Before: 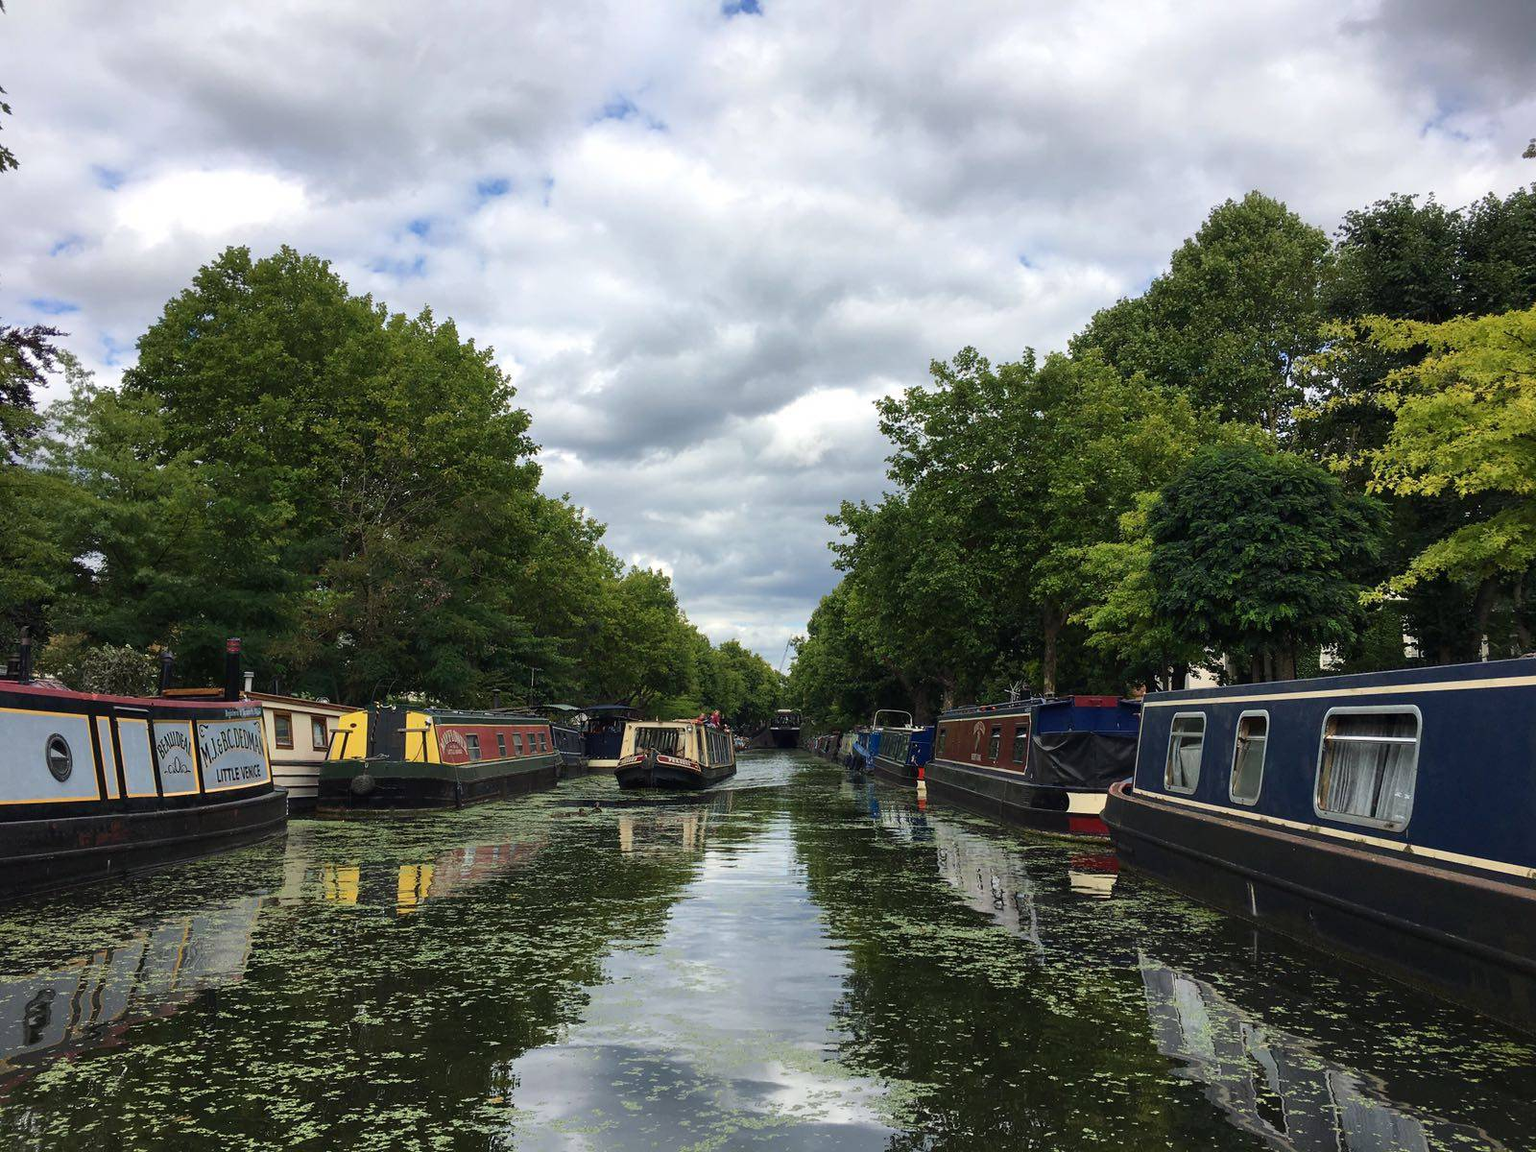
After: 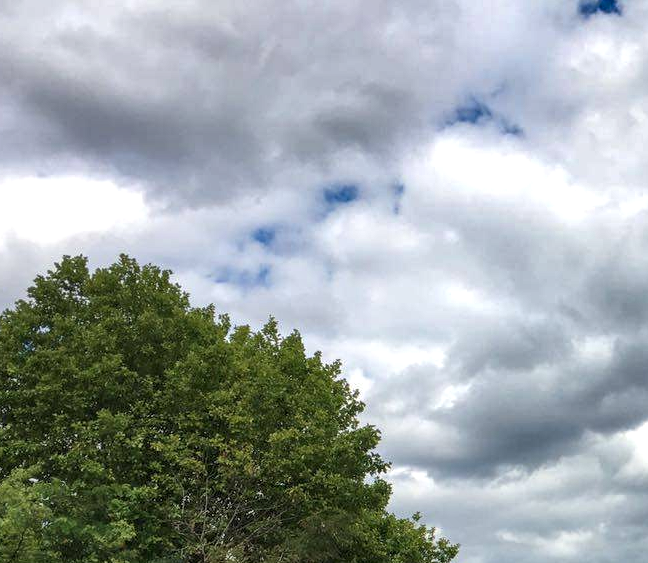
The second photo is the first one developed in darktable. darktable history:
shadows and highlights: soften with gaussian
local contrast: detail 130%
tone equalizer: luminance estimator HSV value / RGB max
crop and rotate: left 10.866%, top 0.084%, right 48.612%, bottom 52.998%
